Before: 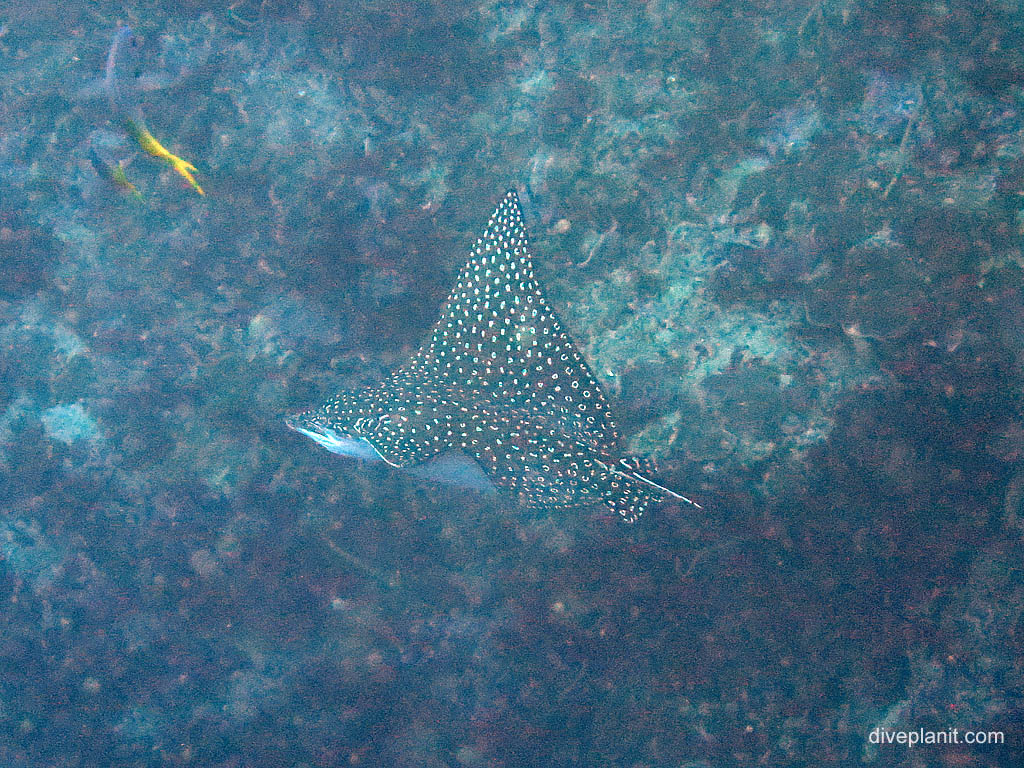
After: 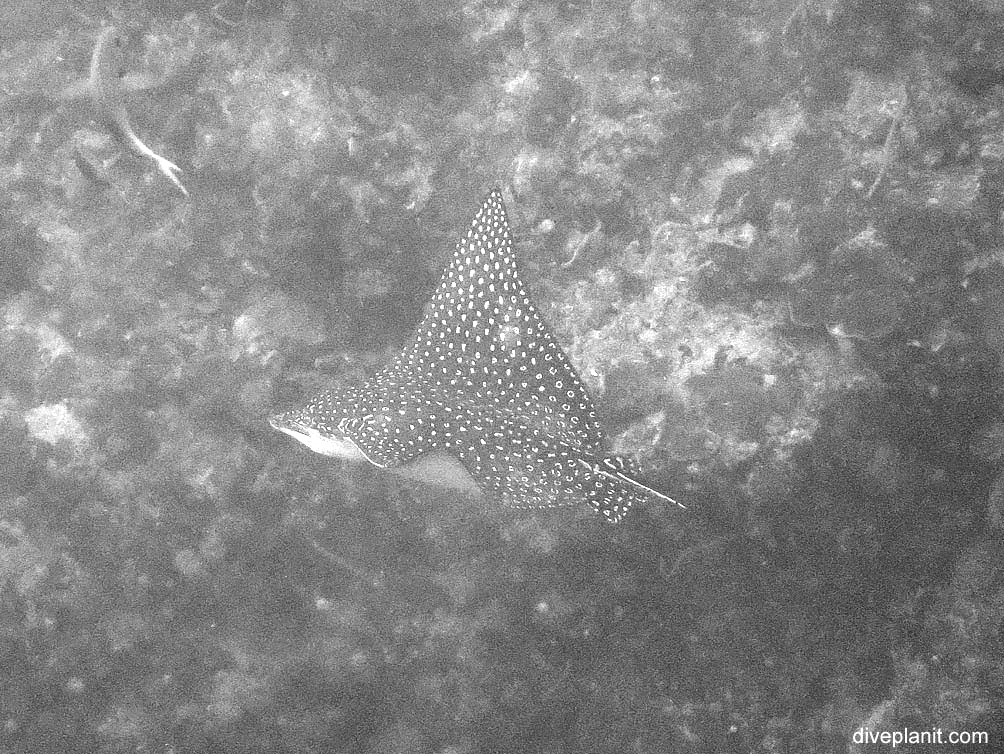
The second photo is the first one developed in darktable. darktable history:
local contrast: on, module defaults
exposure: black level correction 0, exposure 0.696 EV, compensate highlight preservation false
color calibration: output gray [0.267, 0.423, 0.267, 0], illuminant as shot in camera, x 0.358, y 0.373, temperature 4628.91 K
crop: left 1.632%, right 0.286%, bottom 1.81%
